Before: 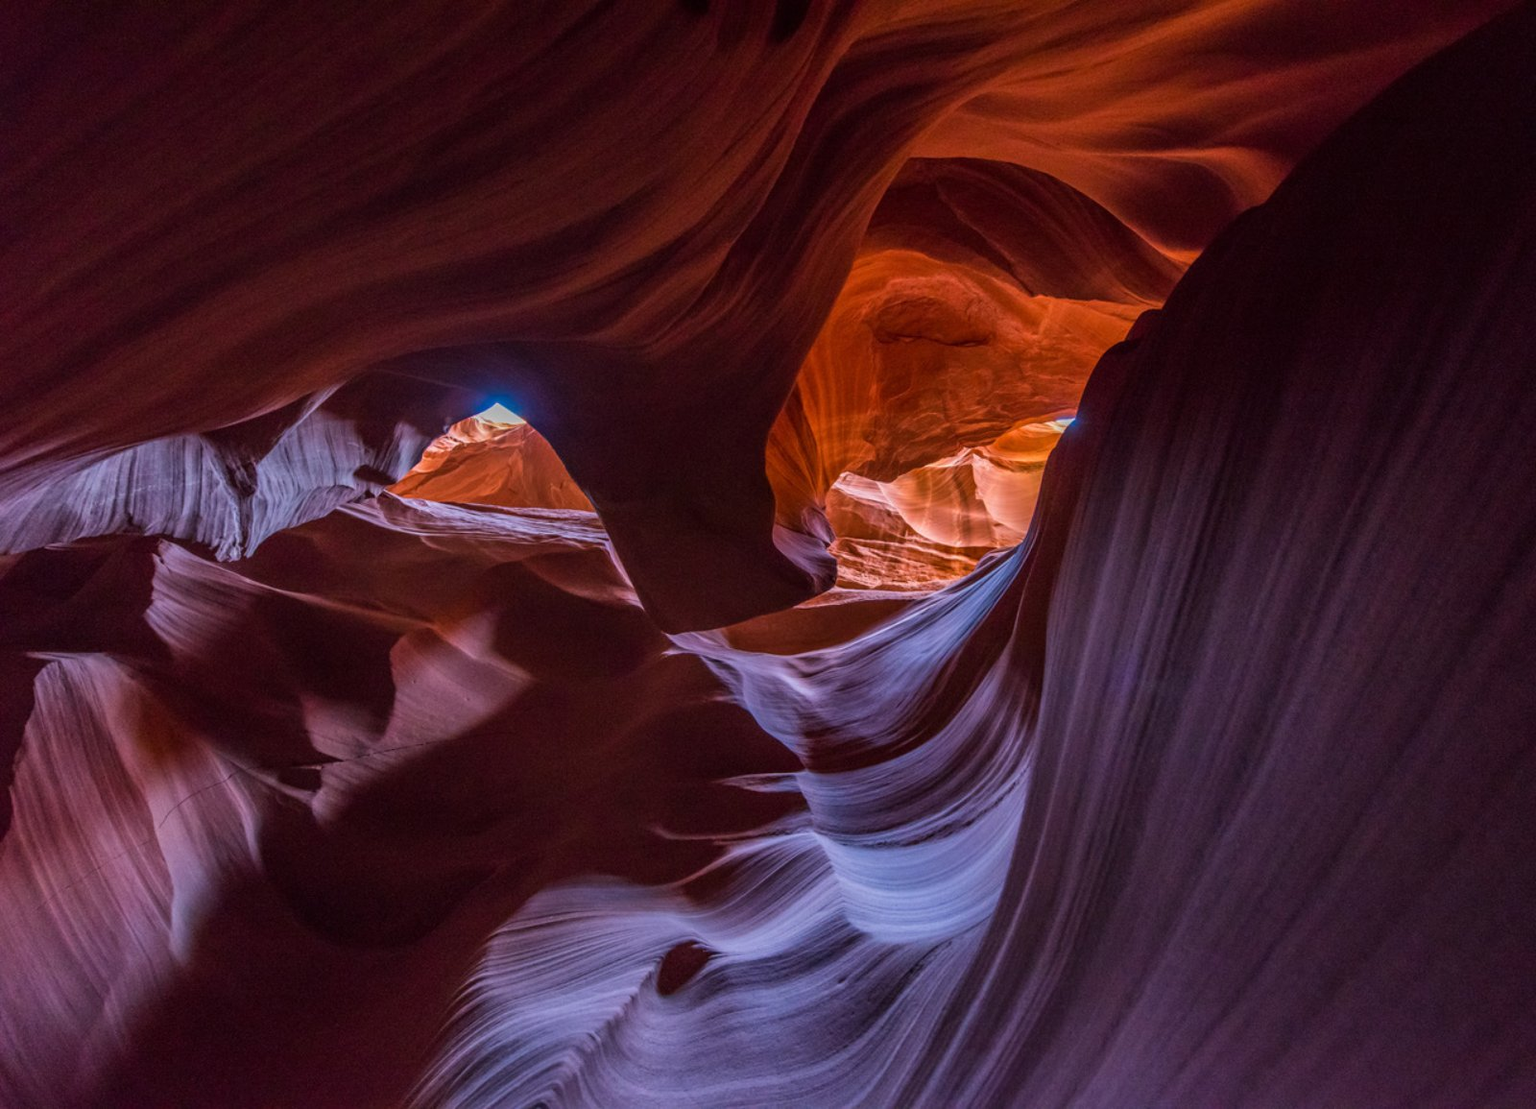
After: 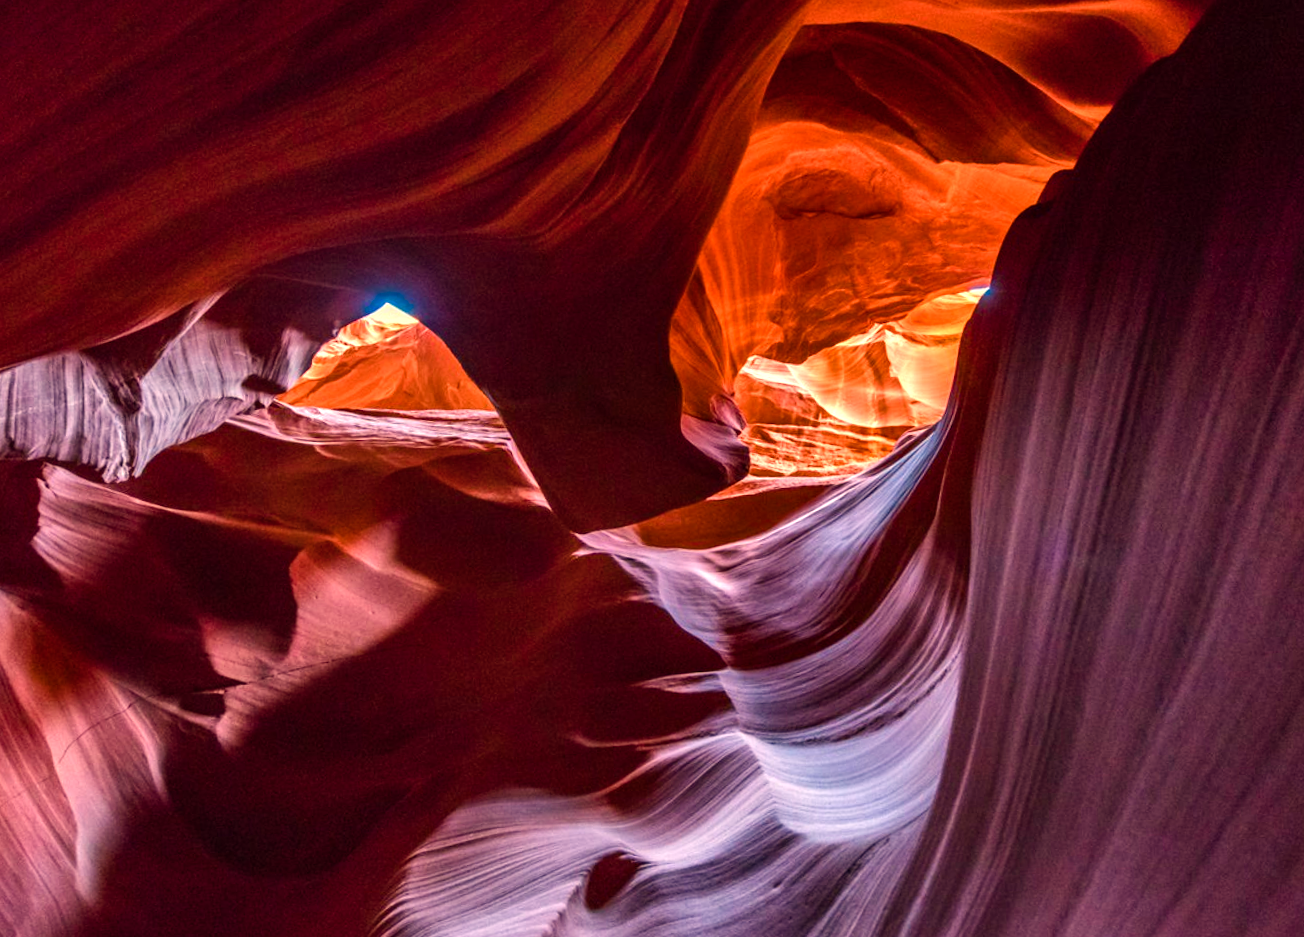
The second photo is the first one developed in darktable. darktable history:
exposure: black level correction 0, exposure 0.7 EV, compensate exposure bias true, compensate highlight preservation false
crop: left 6.446%, top 8.188%, right 9.538%, bottom 3.548%
white balance: red 1.138, green 0.996, blue 0.812
color balance rgb: shadows lift › luminance -20%, power › hue 72.24°, highlights gain › luminance 15%, global offset › hue 171.6°, perceptual saturation grading › global saturation 14.09%, perceptual saturation grading › highlights -25%, perceptual saturation grading › shadows 25%, global vibrance 25%, contrast 10%
shadows and highlights: shadows 37.27, highlights -28.18, soften with gaussian
rotate and perspective: rotation -3°, crop left 0.031, crop right 0.968, crop top 0.07, crop bottom 0.93
